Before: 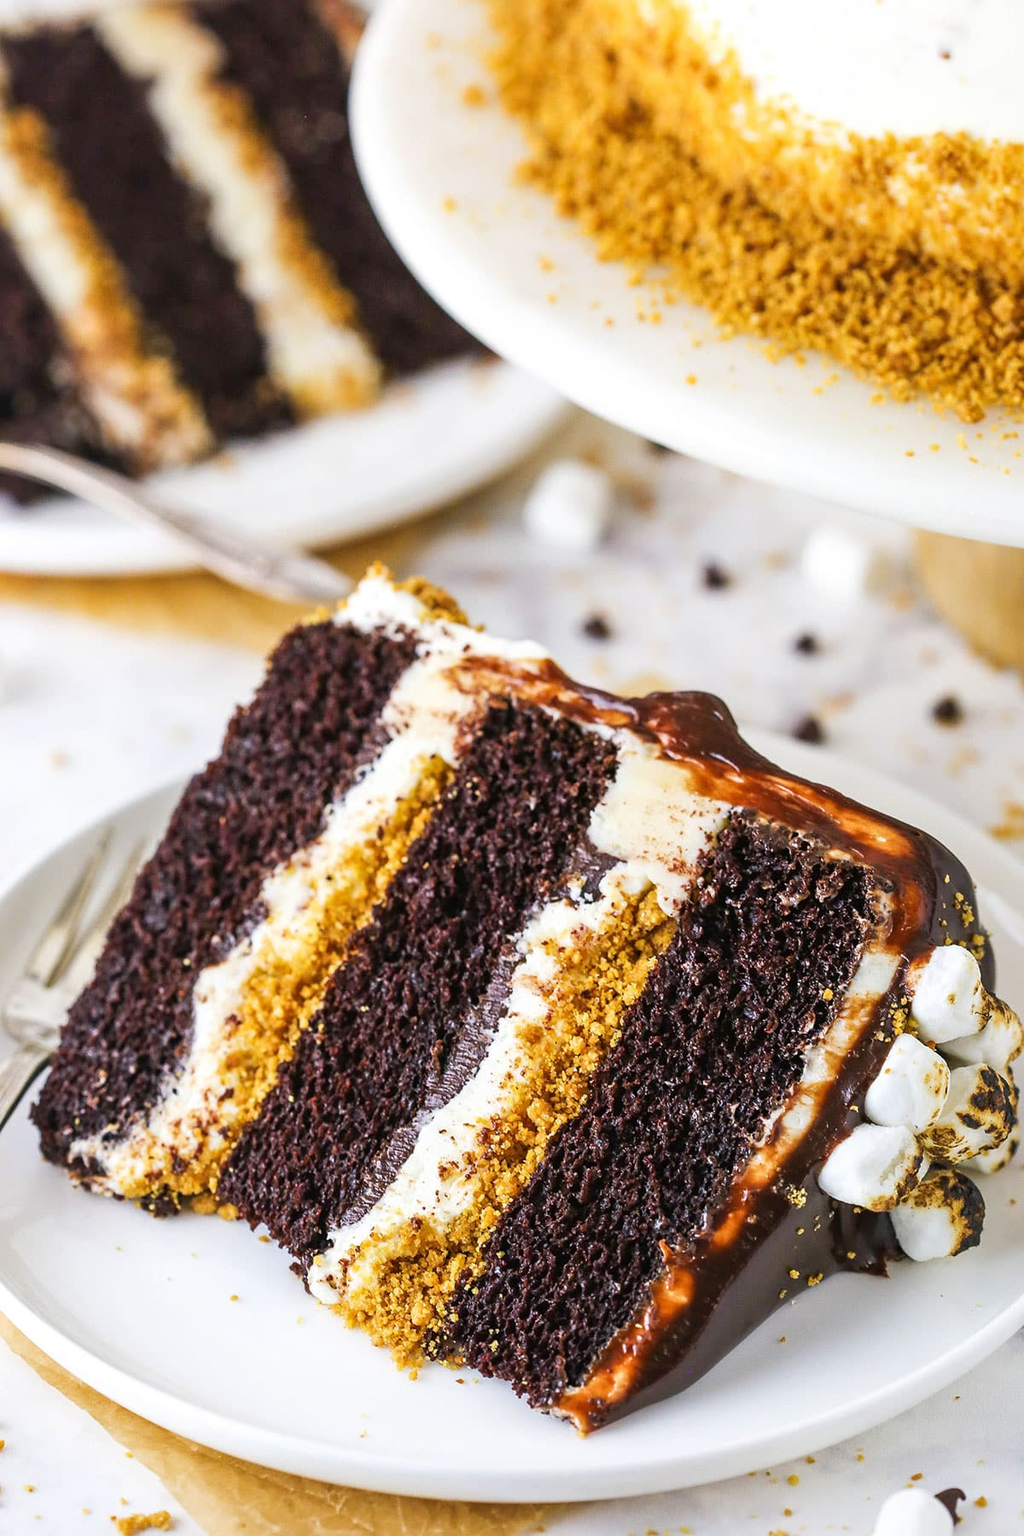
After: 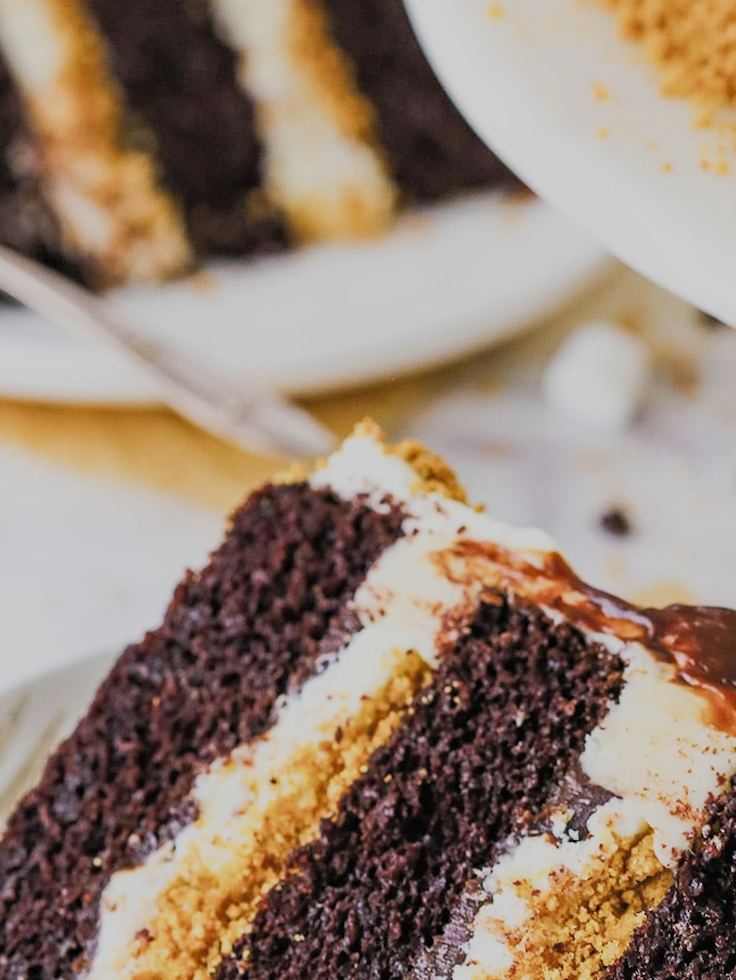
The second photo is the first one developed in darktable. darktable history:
haze removal: compatibility mode true, adaptive false
crop and rotate: angle -5.91°, left 2.124%, top 6.956%, right 27.388%, bottom 30.419%
shadows and highlights: shadows 42.71, highlights 8.32
filmic rgb: black relative exposure -8.4 EV, white relative exposure 4.68 EV, threshold 5.97 EV, hardness 3.81, color science v5 (2021), contrast in shadows safe, contrast in highlights safe, enable highlight reconstruction true
